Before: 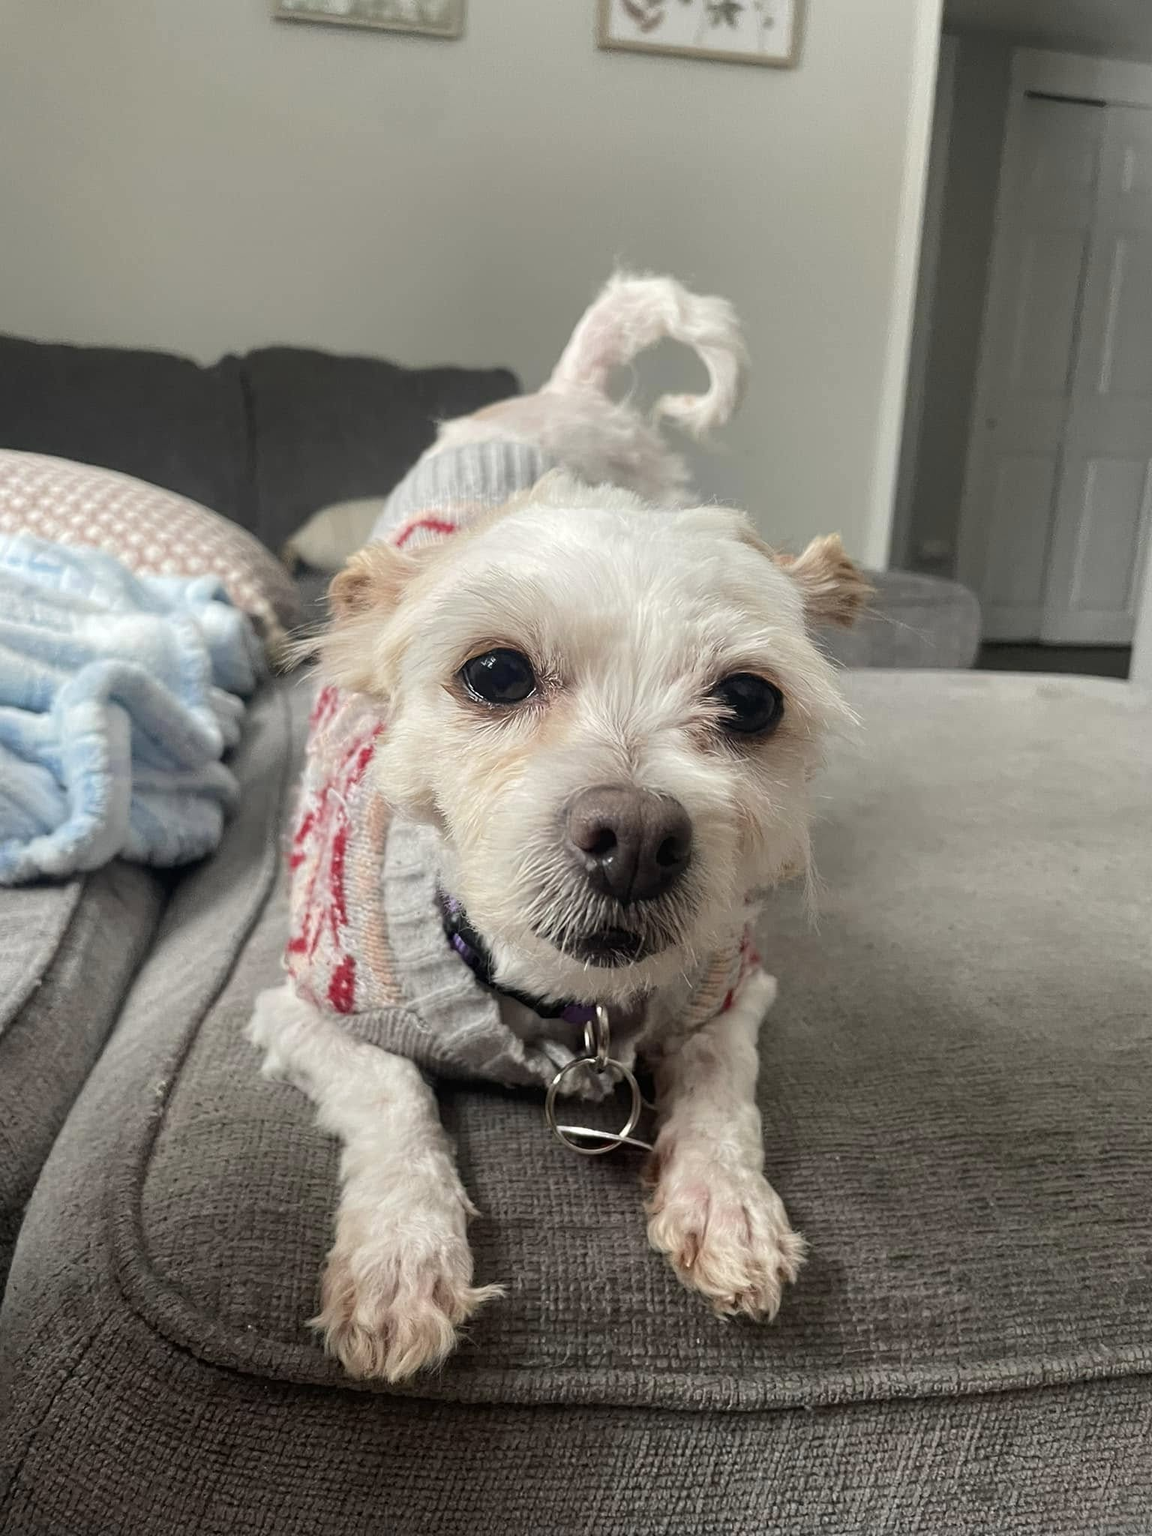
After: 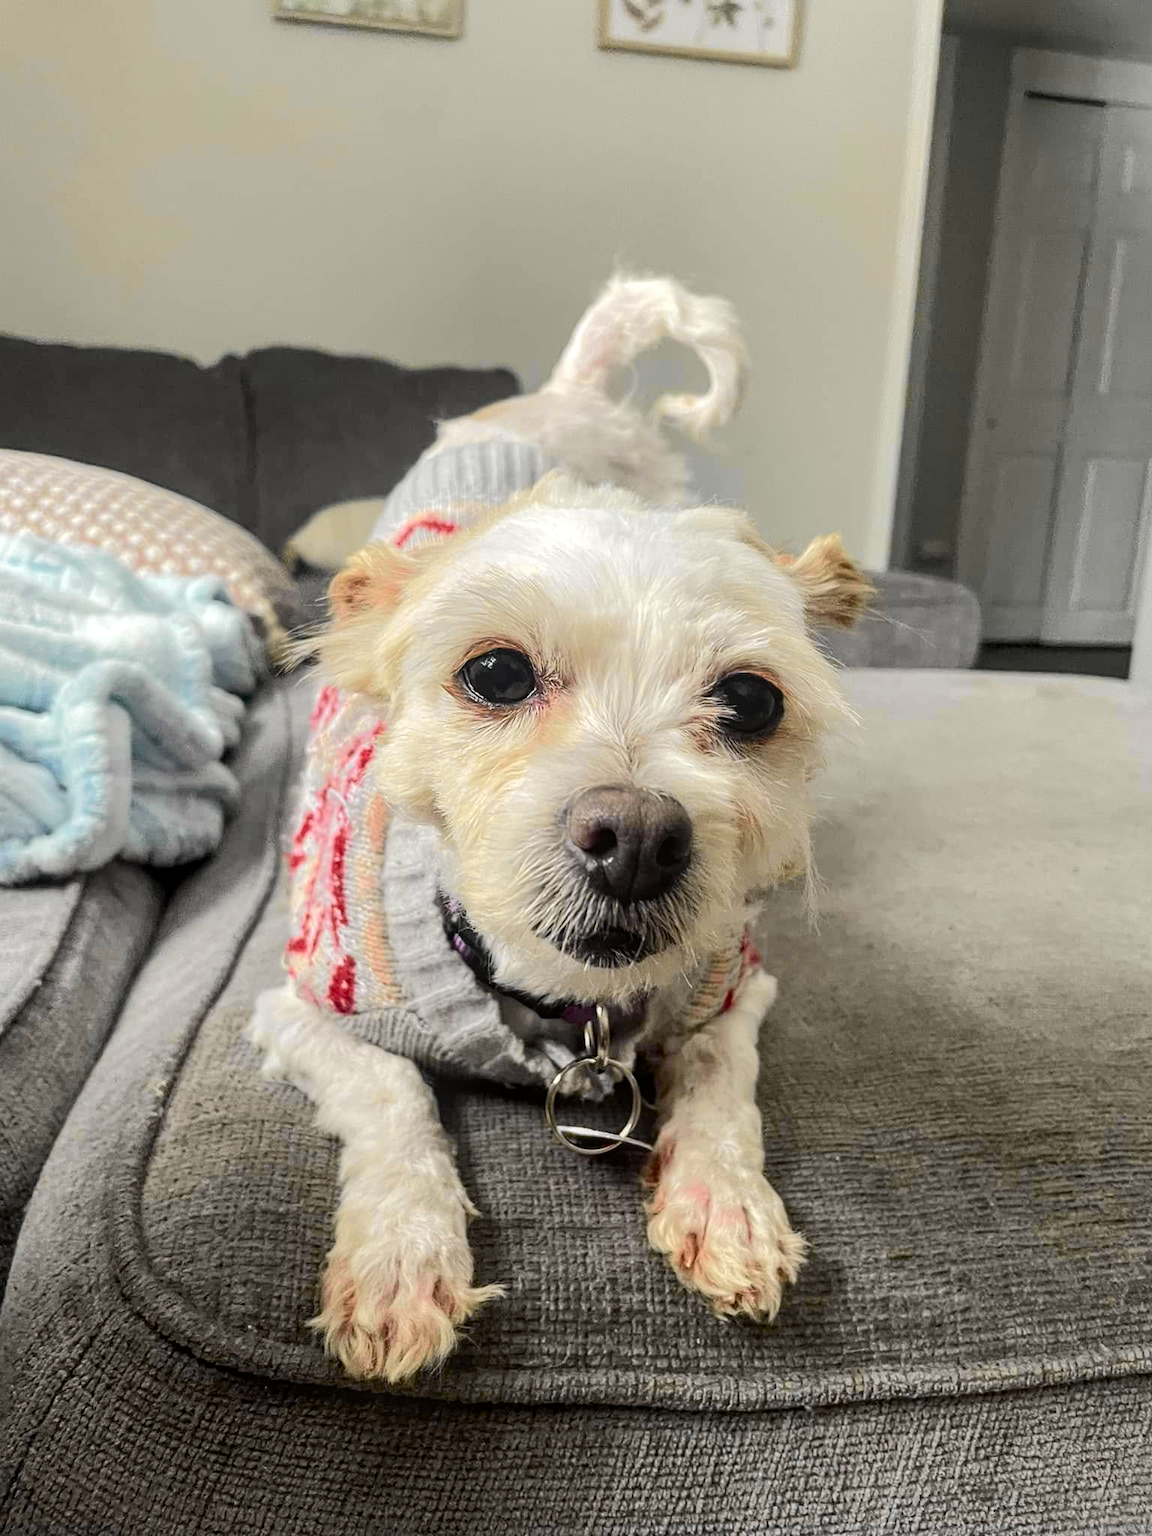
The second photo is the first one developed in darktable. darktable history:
tone curve: curves: ch0 [(0, 0.019) (0.066, 0.054) (0.184, 0.184) (0.369, 0.417) (0.501, 0.586) (0.617, 0.71) (0.743, 0.787) (0.997, 0.997)]; ch1 [(0, 0) (0.187, 0.156) (0.388, 0.372) (0.437, 0.428) (0.474, 0.472) (0.499, 0.5) (0.521, 0.514) (0.548, 0.567) (0.6, 0.629) (0.82, 0.831) (1, 1)]; ch2 [(0, 0) (0.234, 0.227) (0.352, 0.372) (0.459, 0.484) (0.5, 0.505) (0.518, 0.516) (0.529, 0.541) (0.56, 0.594) (0.607, 0.644) (0.74, 0.771) (0.858, 0.873) (0.999, 0.994)], color space Lab, independent channels, preserve colors none
local contrast: on, module defaults
color calibration: illuminant same as pipeline (D50), adaptation XYZ, x 0.345, y 0.359, temperature 5009.24 K
